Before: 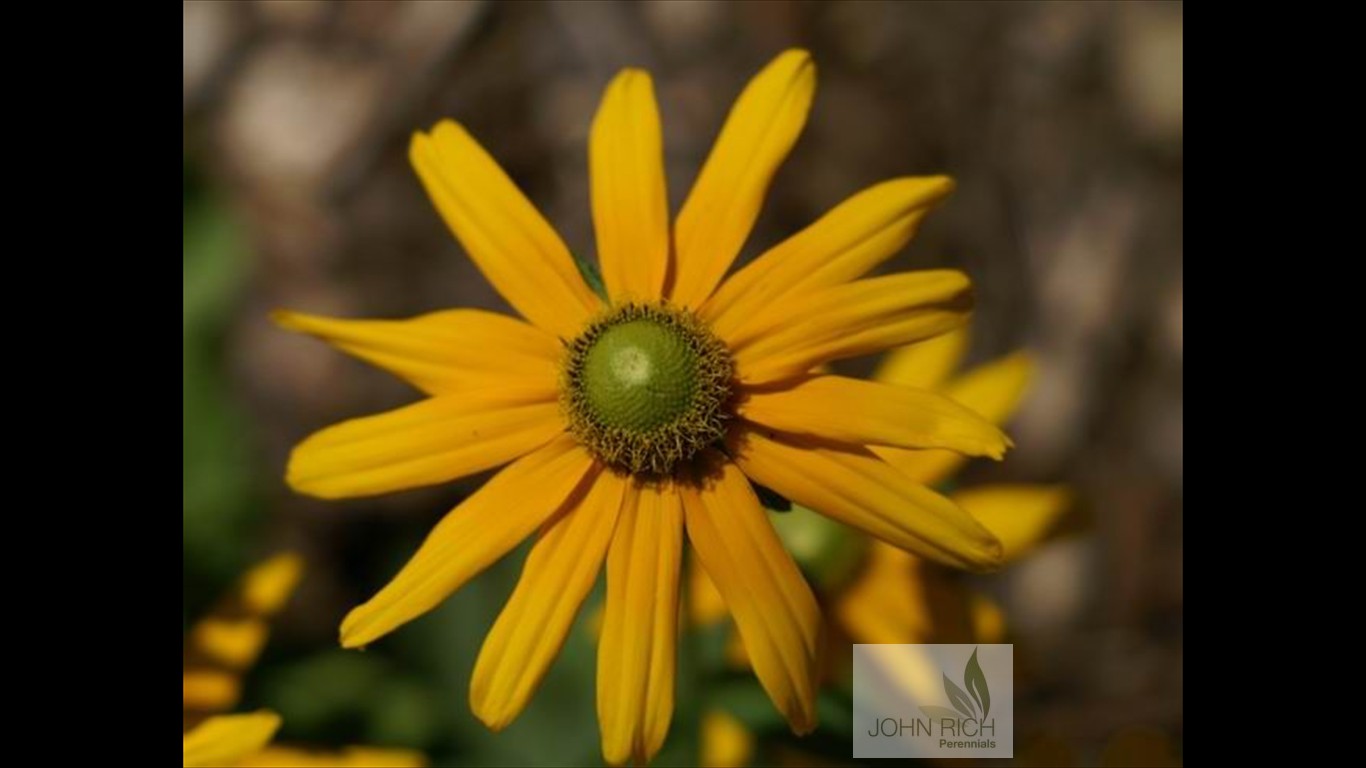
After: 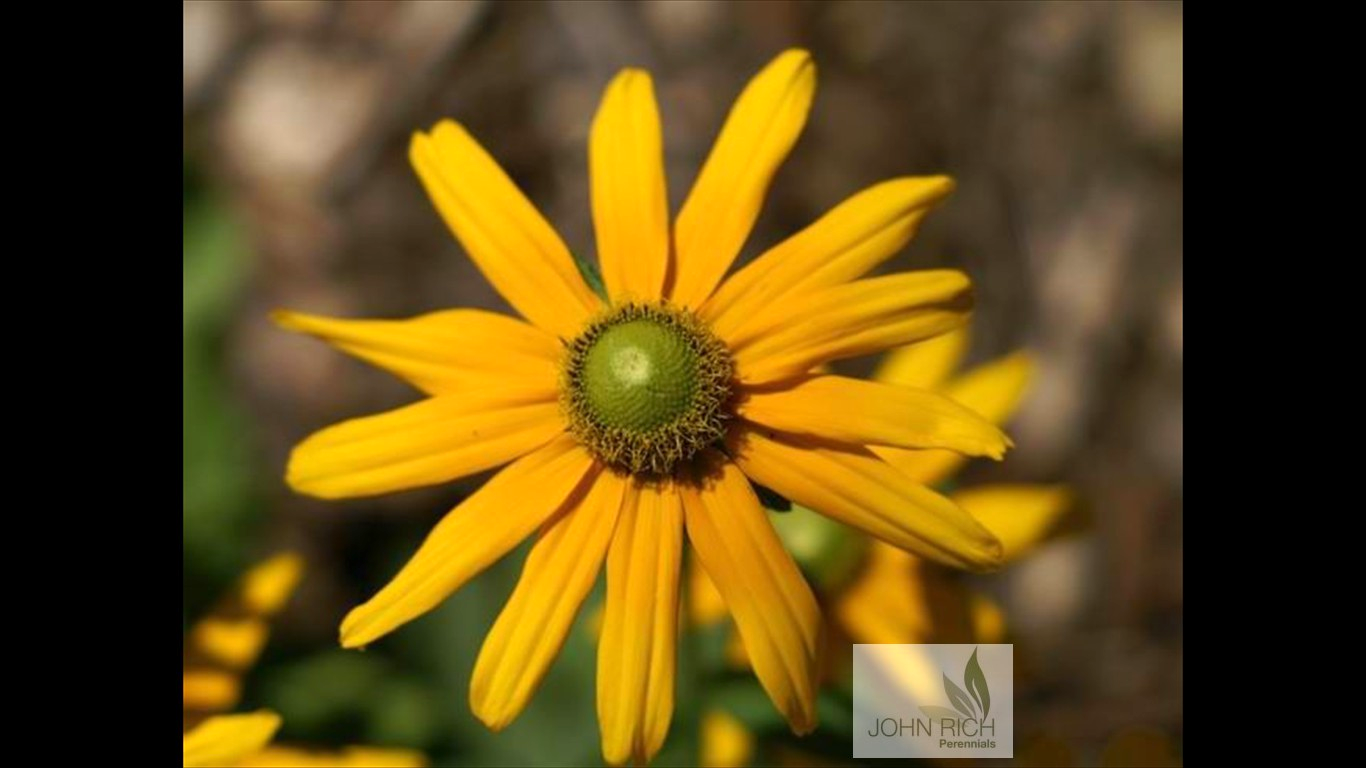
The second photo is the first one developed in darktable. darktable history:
exposure: exposure 0.573 EV, compensate highlight preservation false
